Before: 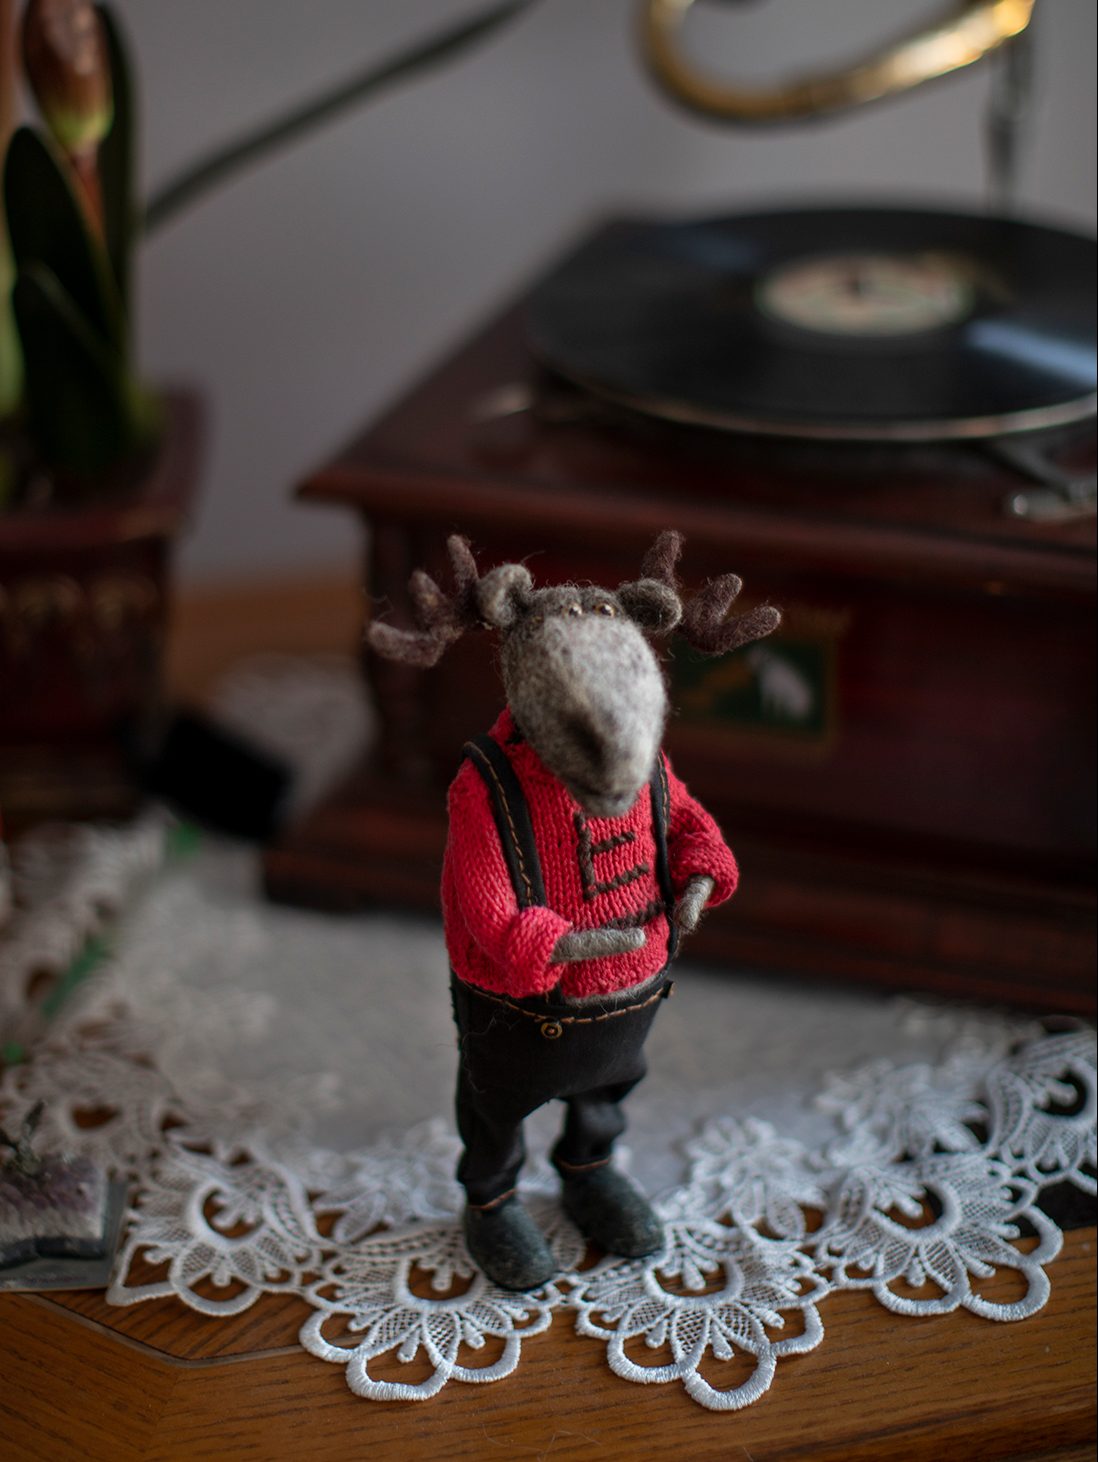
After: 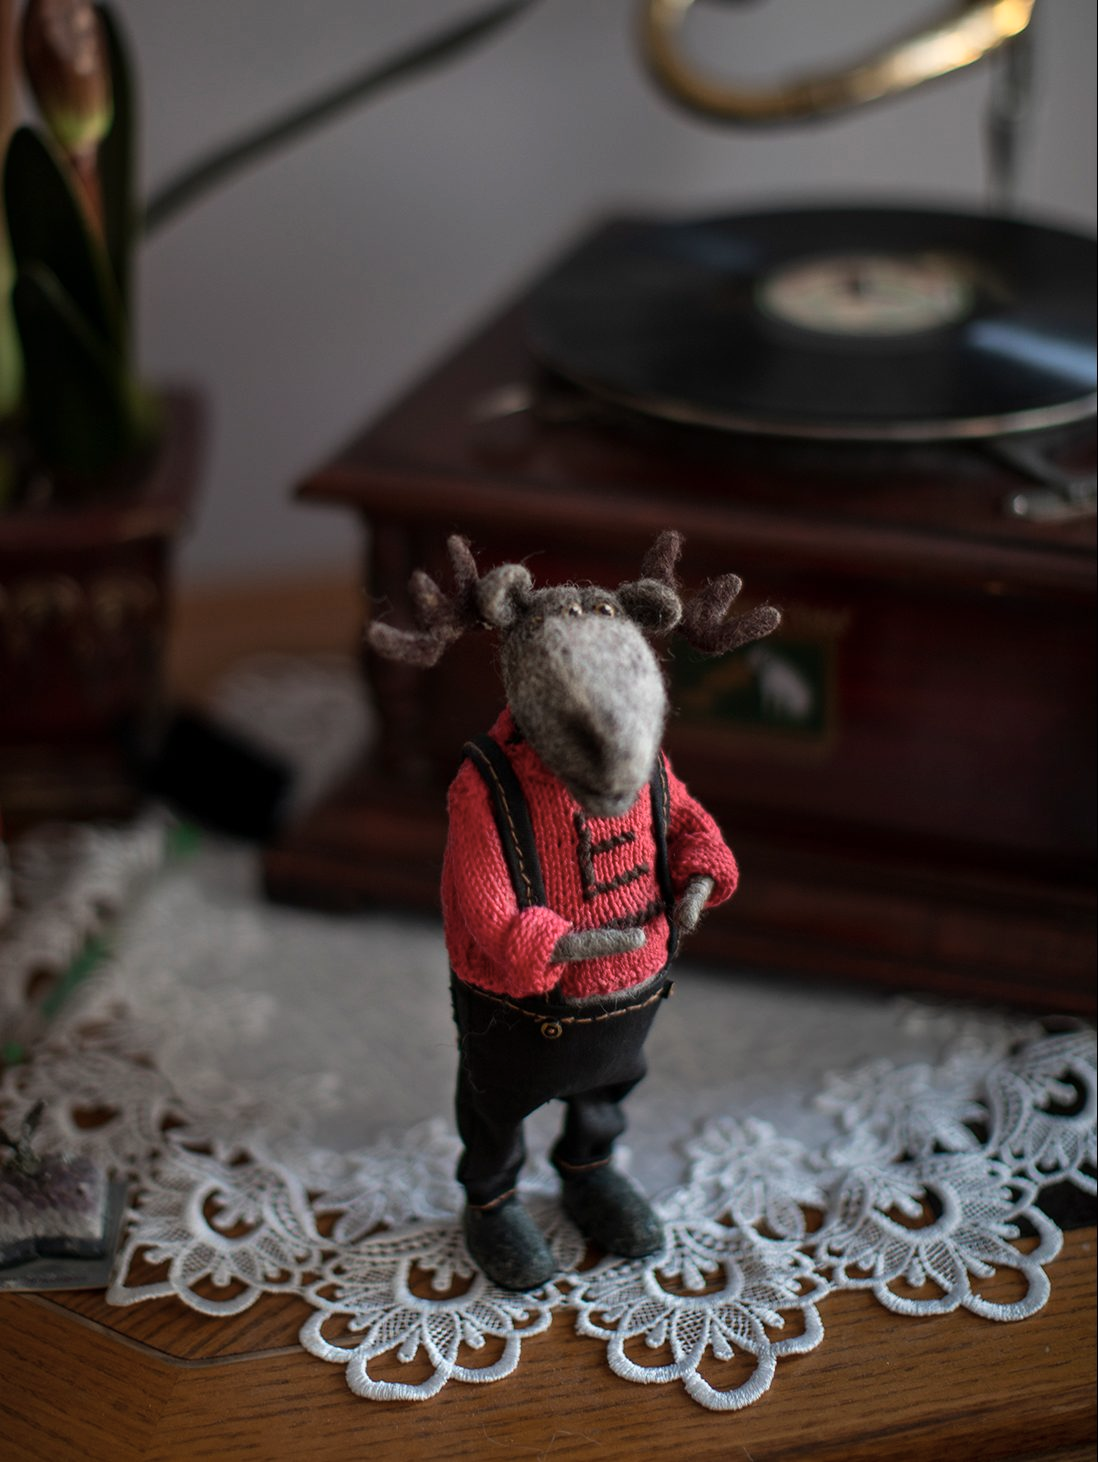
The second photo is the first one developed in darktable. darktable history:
color zones: curves: ch0 [(0, 0.558) (0.143, 0.559) (0.286, 0.529) (0.429, 0.505) (0.571, 0.5) (0.714, 0.5) (0.857, 0.5) (1, 0.558)]; ch1 [(0, 0.469) (0.01, 0.469) (0.12, 0.446) (0.248, 0.469) (0.5, 0.5) (0.748, 0.5) (0.99, 0.469) (1, 0.469)]
tone curve: curves: ch0 [(0, 0) (0.161, 0.144) (0.501, 0.497) (1, 1)], color space Lab, linked channels, preserve colors none
